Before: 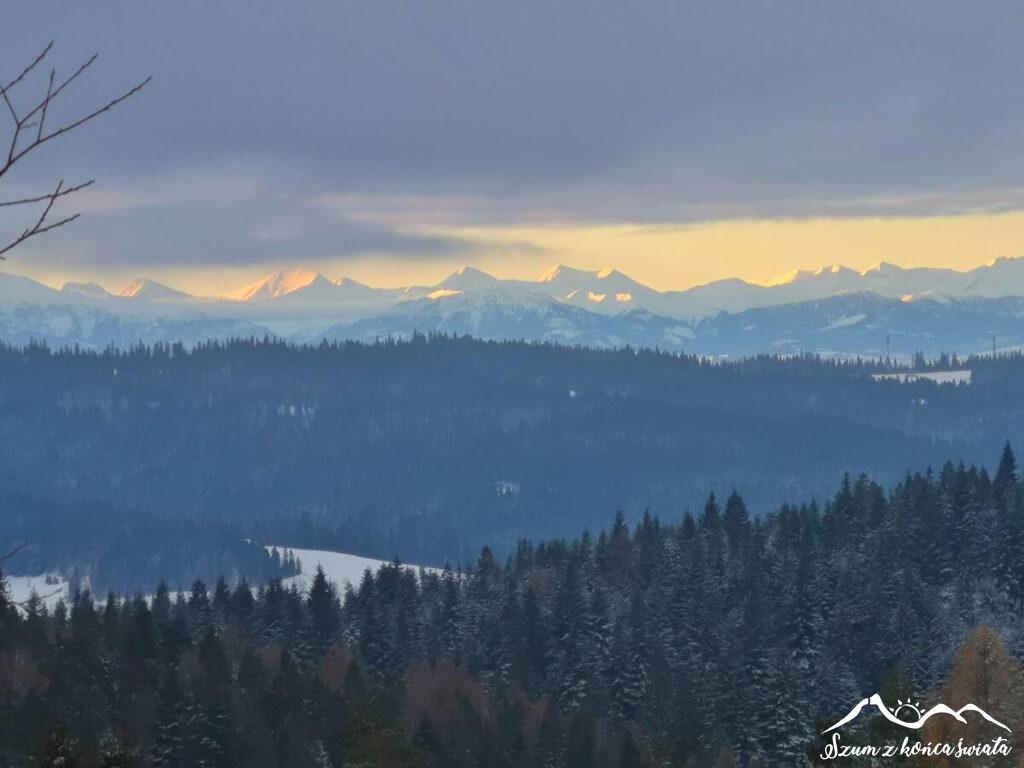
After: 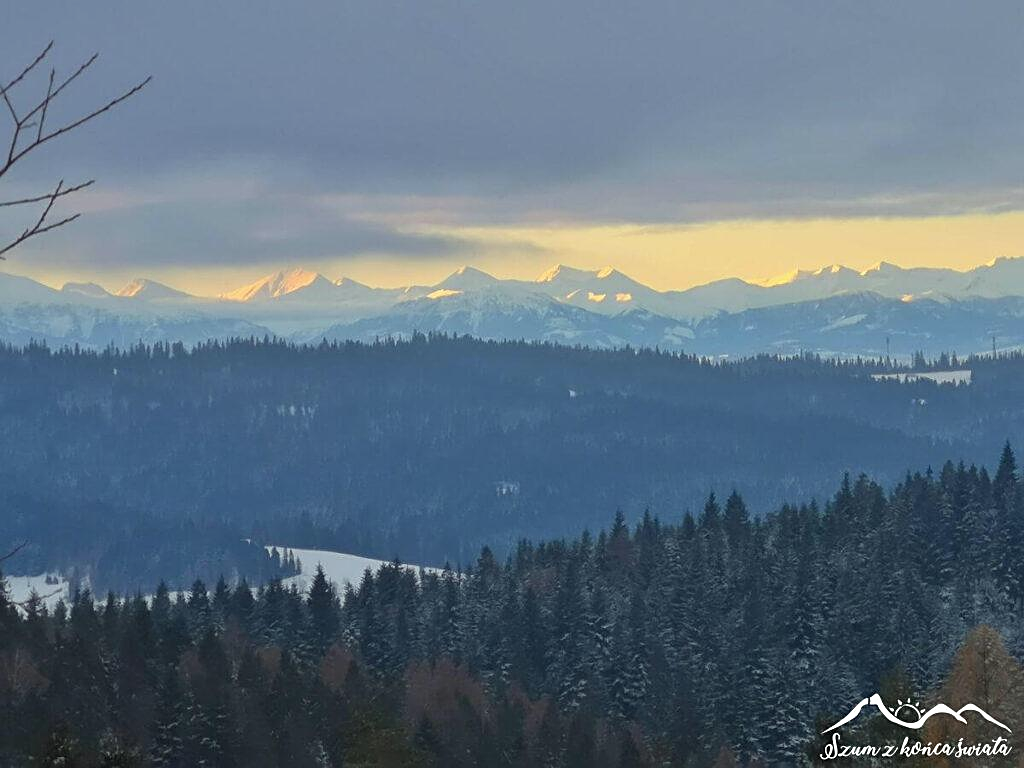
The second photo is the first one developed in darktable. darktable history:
color correction: highlights a* -2.68, highlights b* 2.57
sharpen: on, module defaults
